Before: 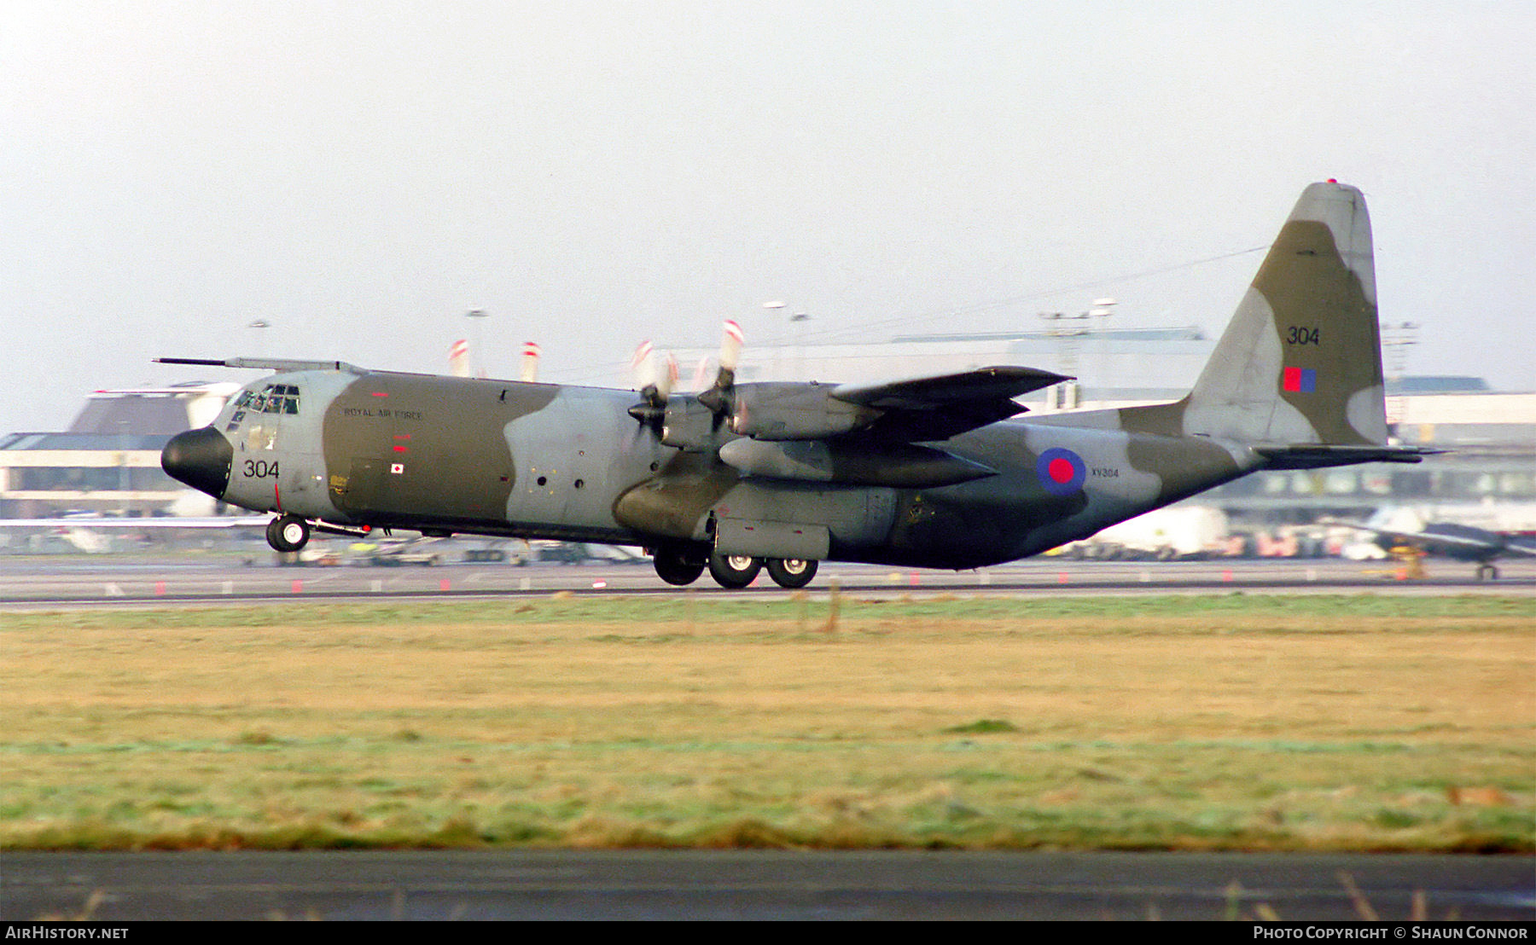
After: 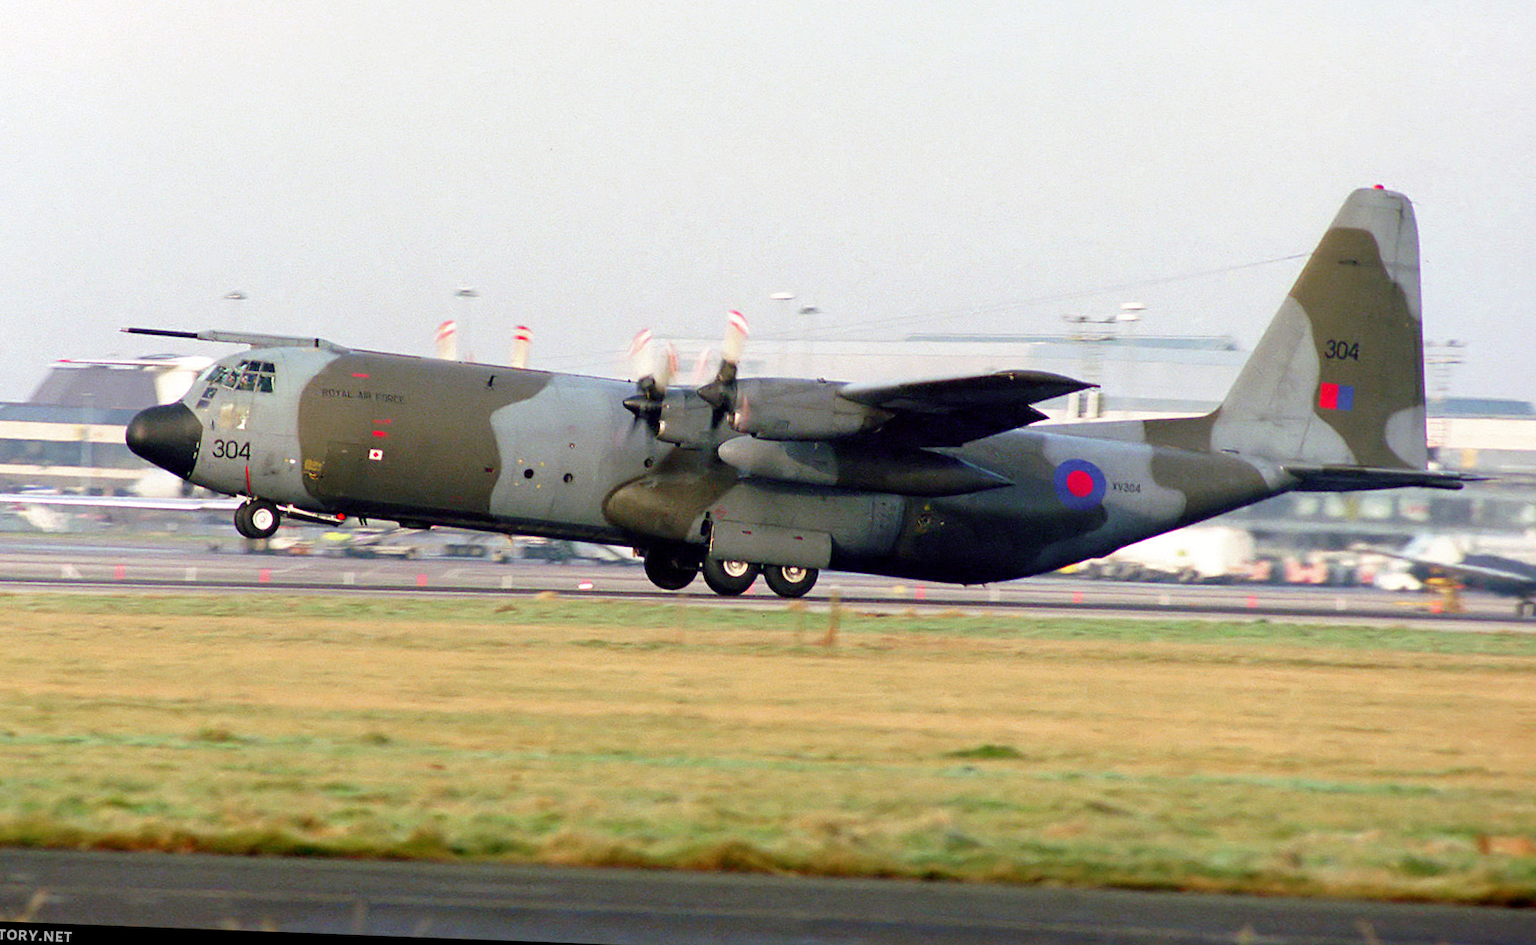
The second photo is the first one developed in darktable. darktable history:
crop and rotate: angle -2.18°
